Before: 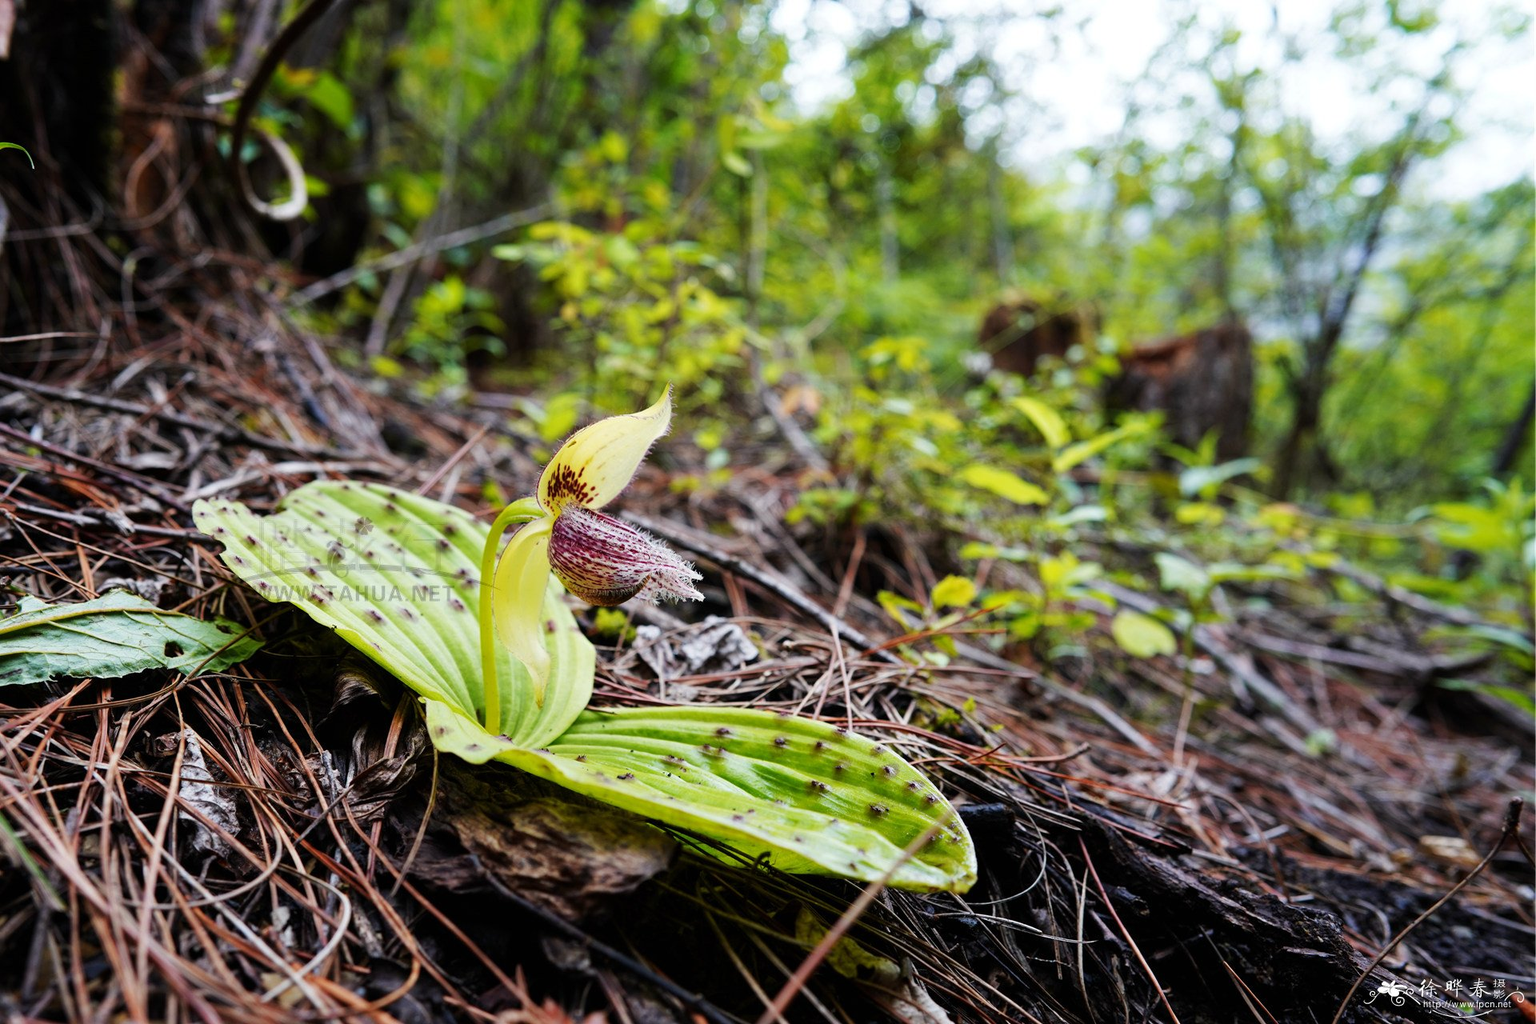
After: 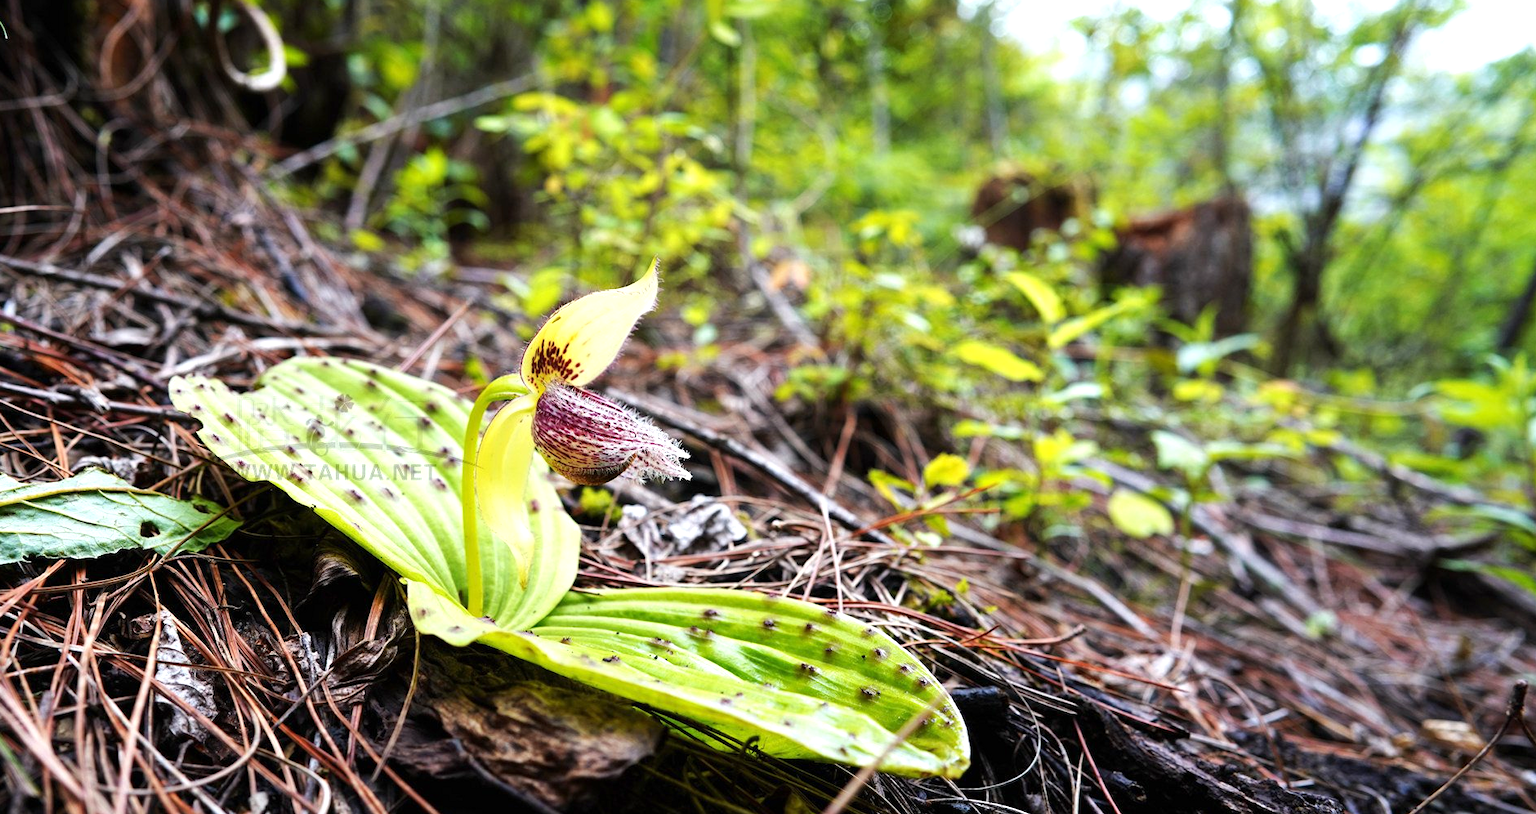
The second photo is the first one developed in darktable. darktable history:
exposure: exposure 0.6 EV, compensate highlight preservation false
crop and rotate: left 1.814%, top 12.818%, right 0.25%, bottom 9.225%
